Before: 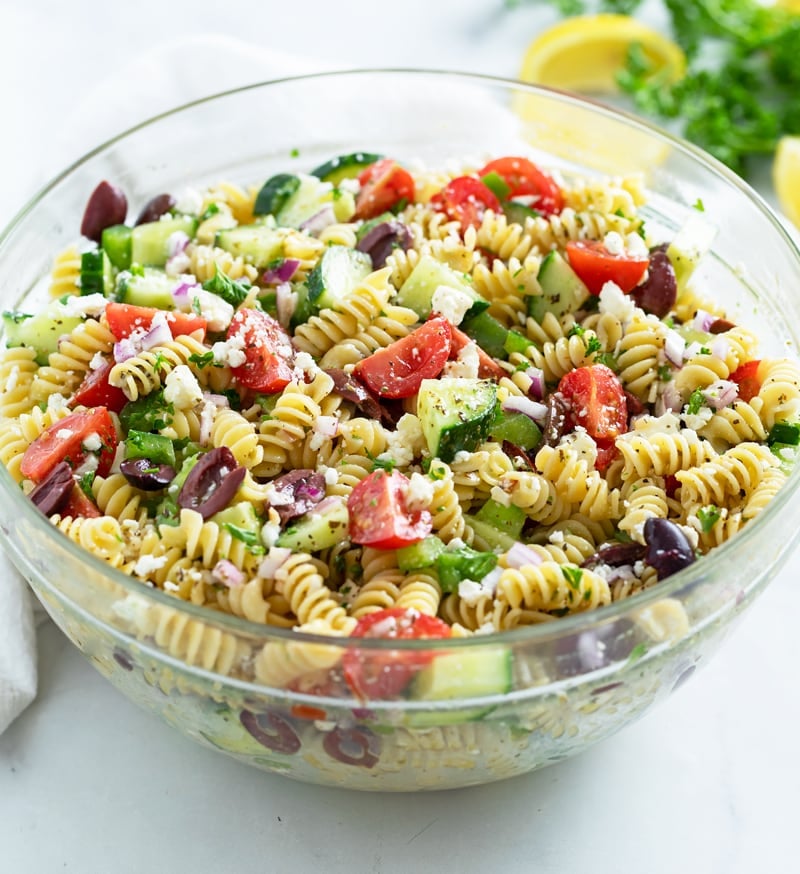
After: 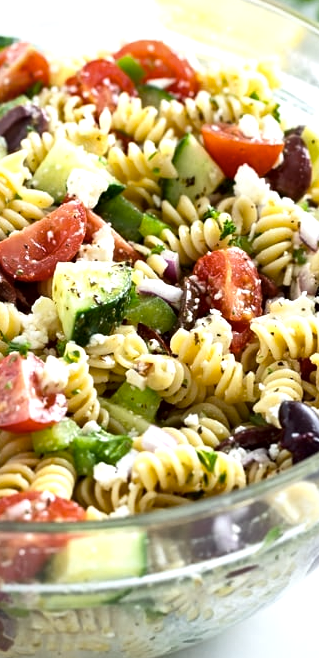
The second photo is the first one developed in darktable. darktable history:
color balance: lift [1, 1.001, 0.999, 1.001], gamma [1, 1.004, 1.007, 0.993], gain [1, 0.991, 0.987, 1.013], contrast 7.5%, contrast fulcrum 10%, output saturation 115%
contrast brightness saturation: contrast 0.1, saturation -0.3
local contrast: mode bilateral grid, contrast 25, coarseness 47, detail 151%, midtone range 0.2
crop: left 45.721%, top 13.393%, right 14.118%, bottom 10.01%
